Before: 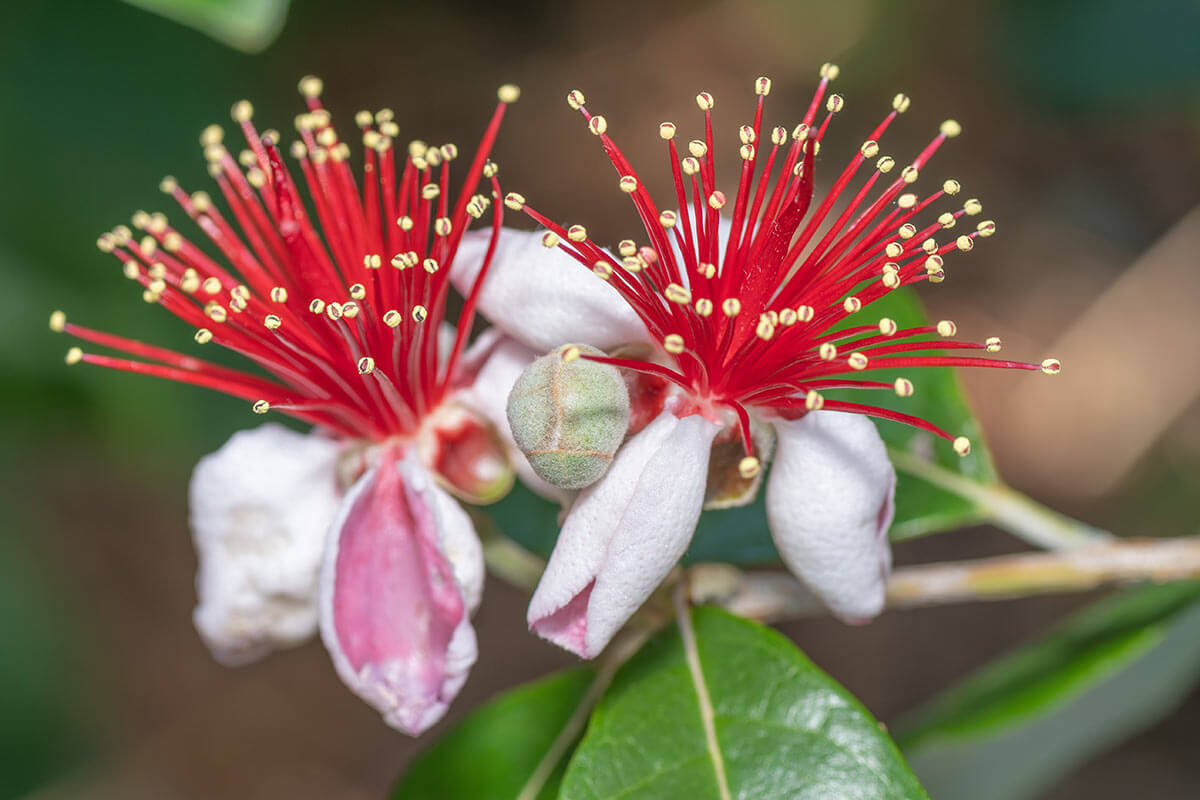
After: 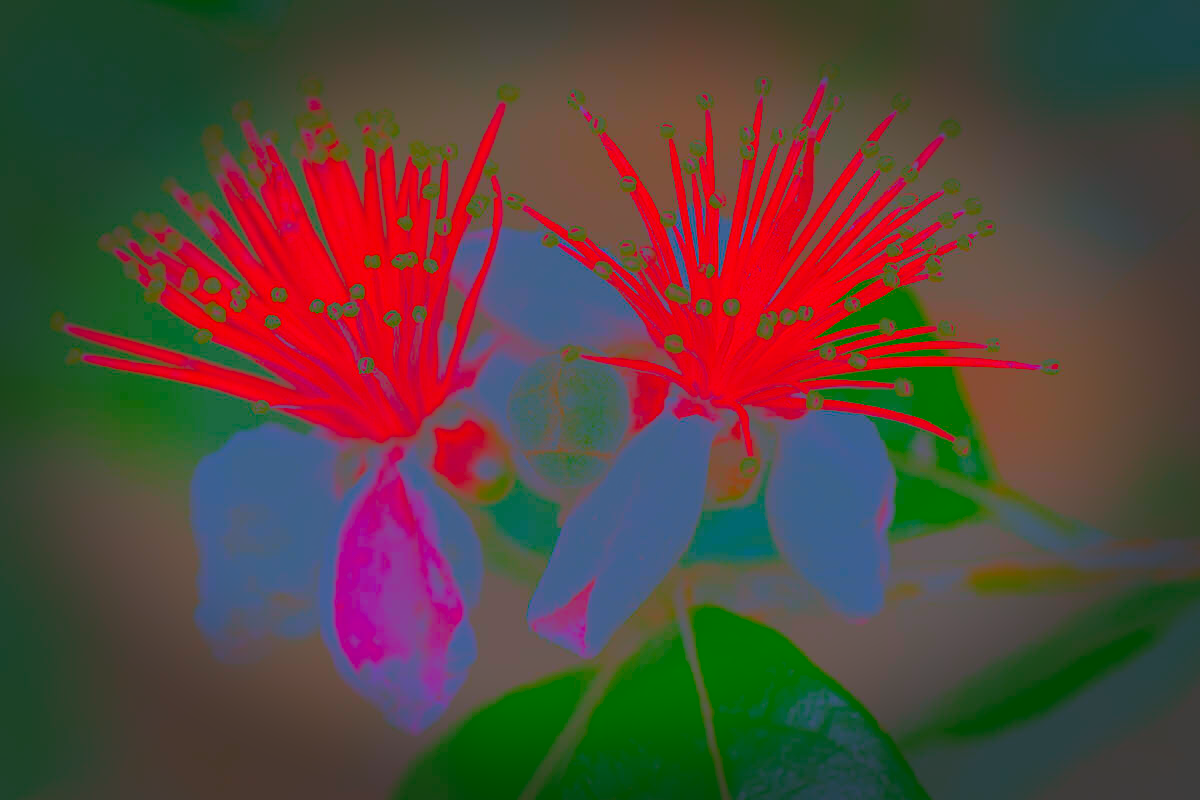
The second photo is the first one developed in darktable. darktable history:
sharpen: radius 3.69, amount 0.928
color calibration: x 0.37, y 0.382, temperature 4313.32 K
vignetting: fall-off start 66.7%, fall-off radius 39.74%, brightness -0.576, saturation -0.258, automatic ratio true, width/height ratio 0.671, dithering 16-bit output
contrast brightness saturation: contrast -0.99, brightness -0.17, saturation 0.75
